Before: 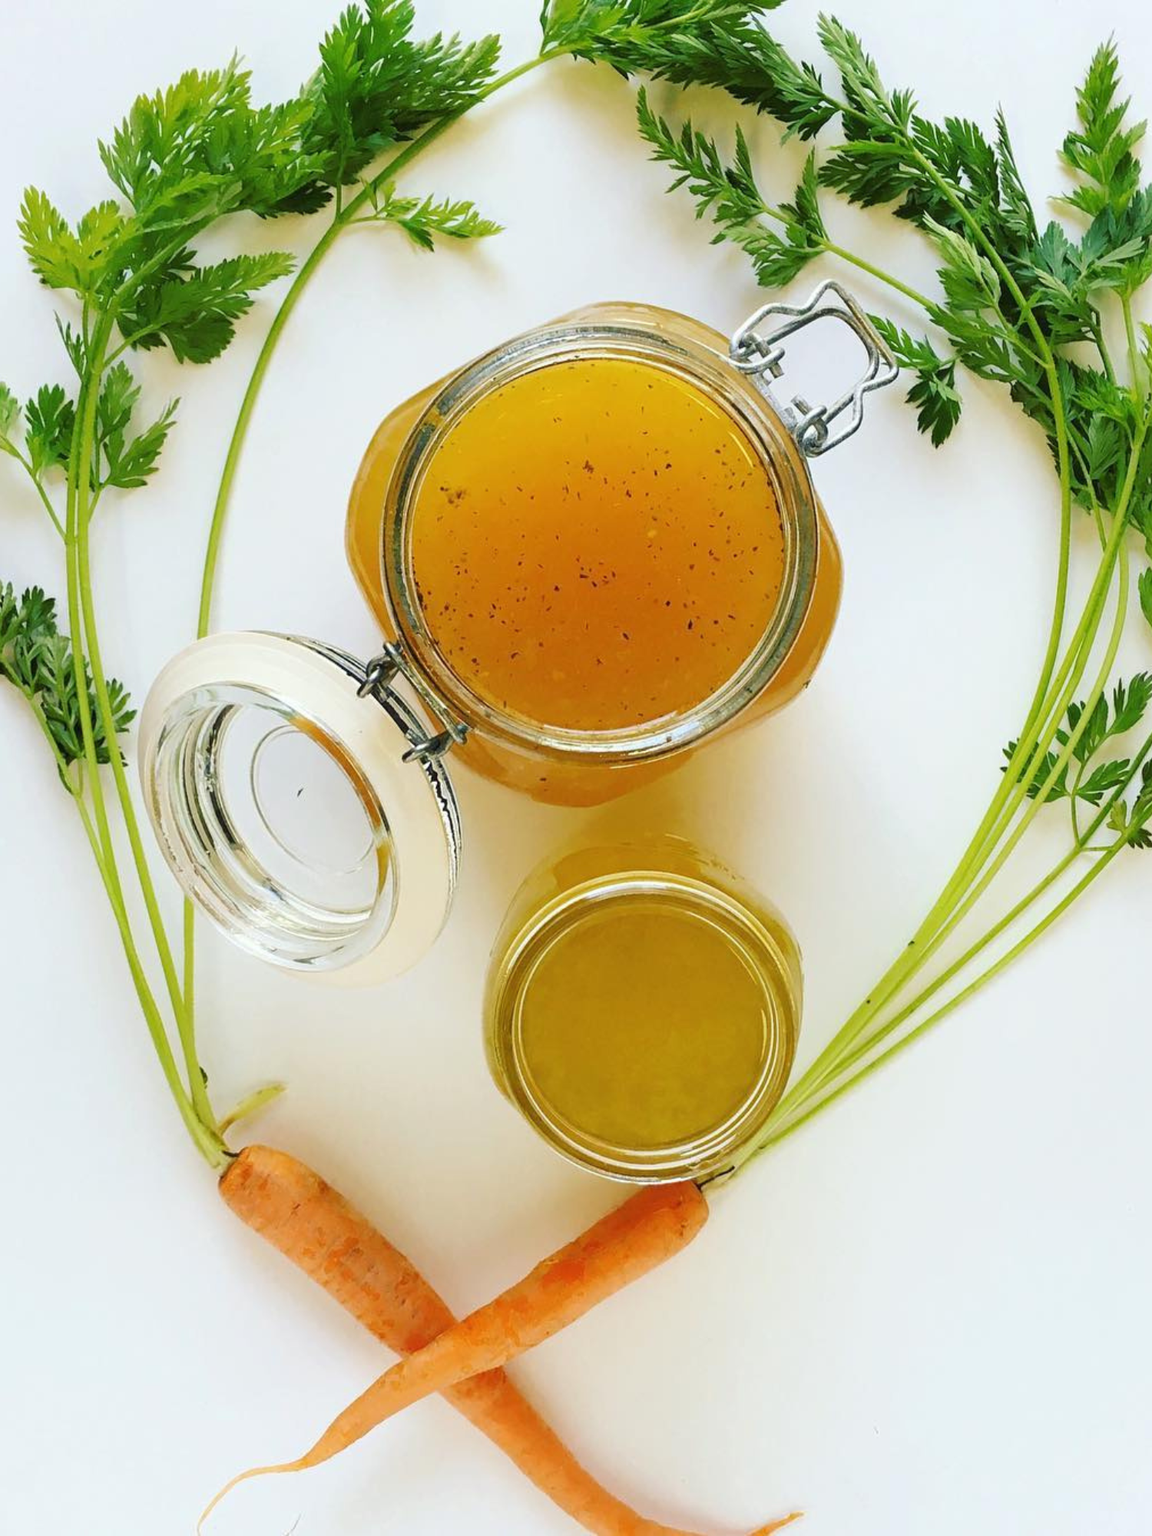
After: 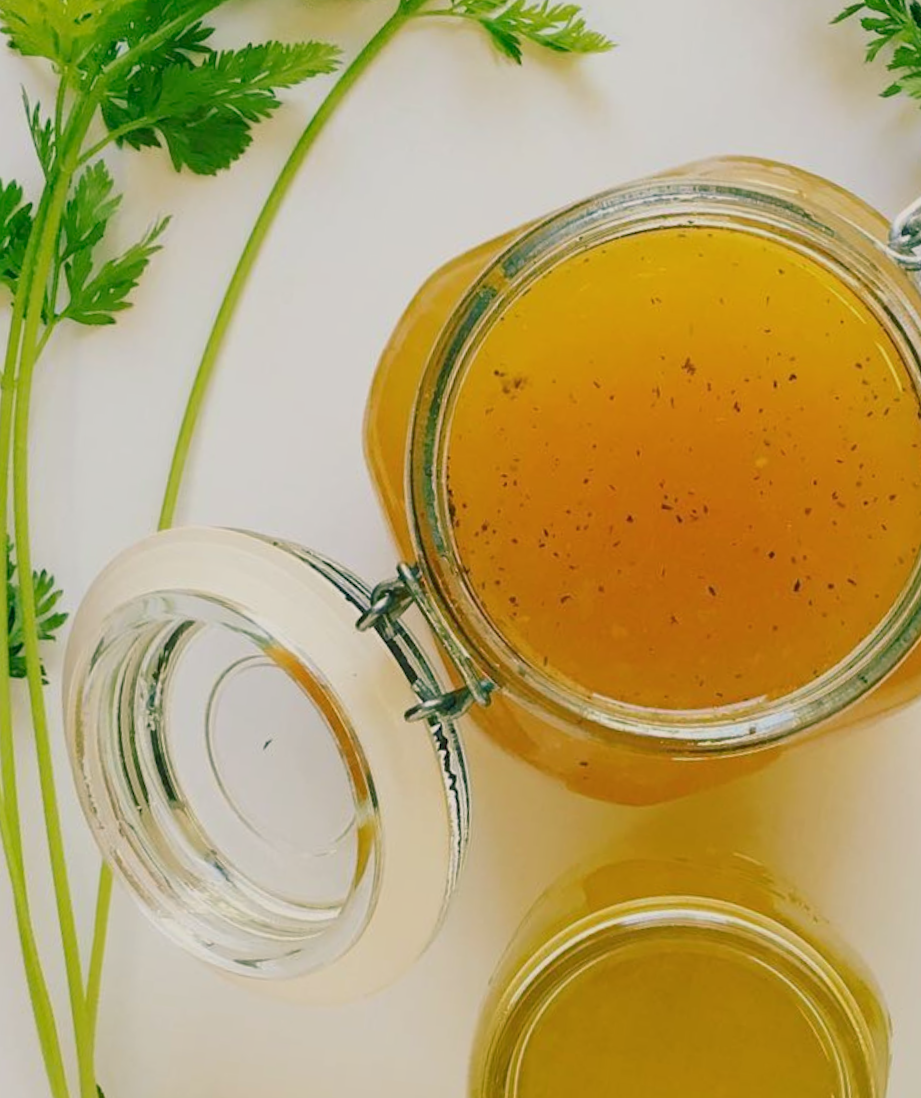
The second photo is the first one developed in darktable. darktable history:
color balance rgb: shadows lift › chroma 11.47%, shadows lift › hue 134.25°, highlights gain › chroma 2.008%, highlights gain › hue 64.68°, perceptual saturation grading › global saturation 0.409%, contrast -19.36%
crop and rotate: angle -6.59°, left 2.015%, top 6.819%, right 27.524%, bottom 30.235%
